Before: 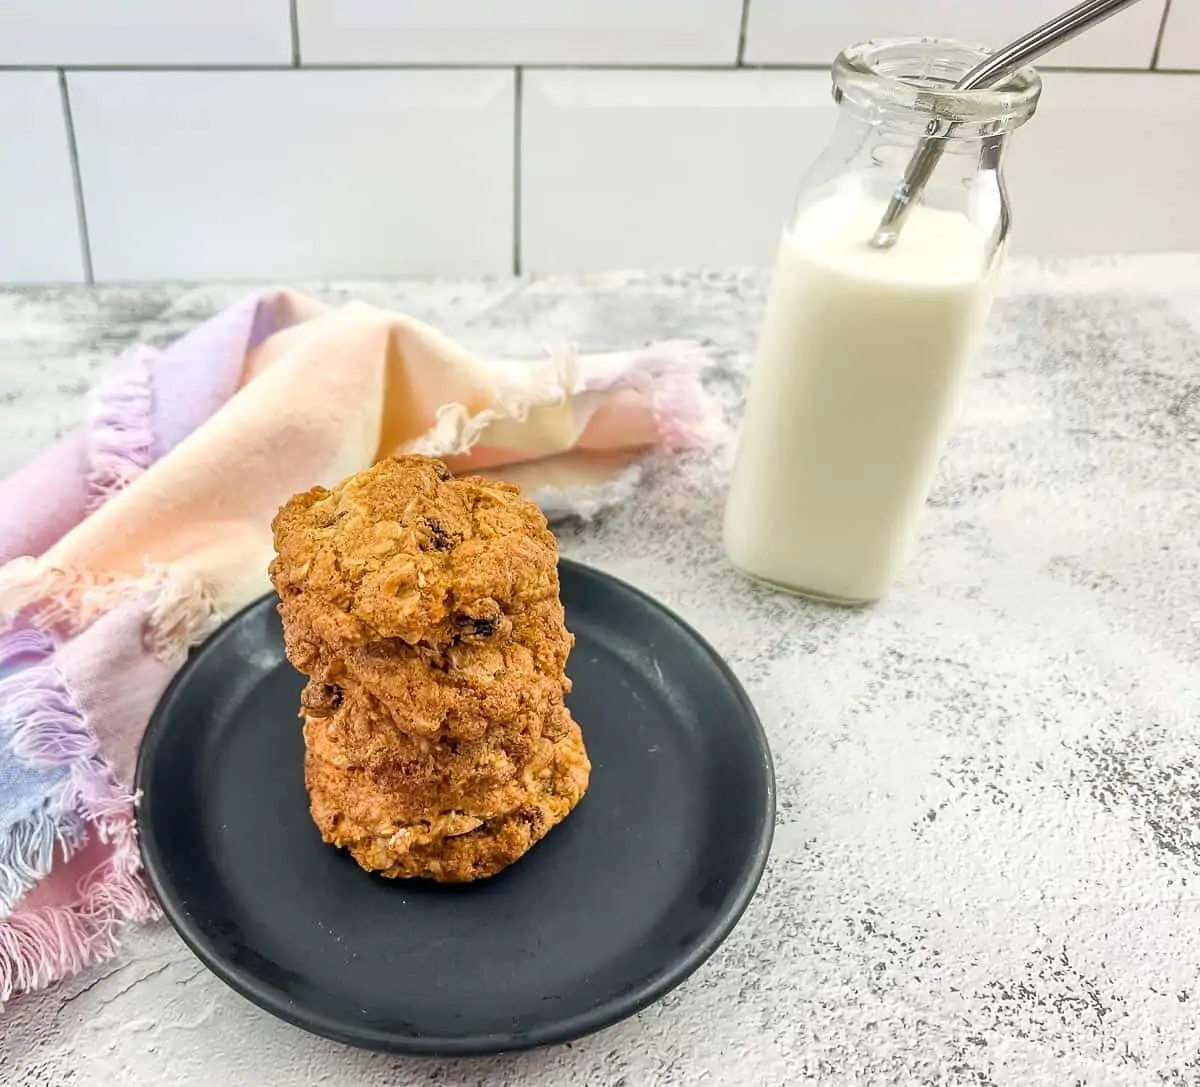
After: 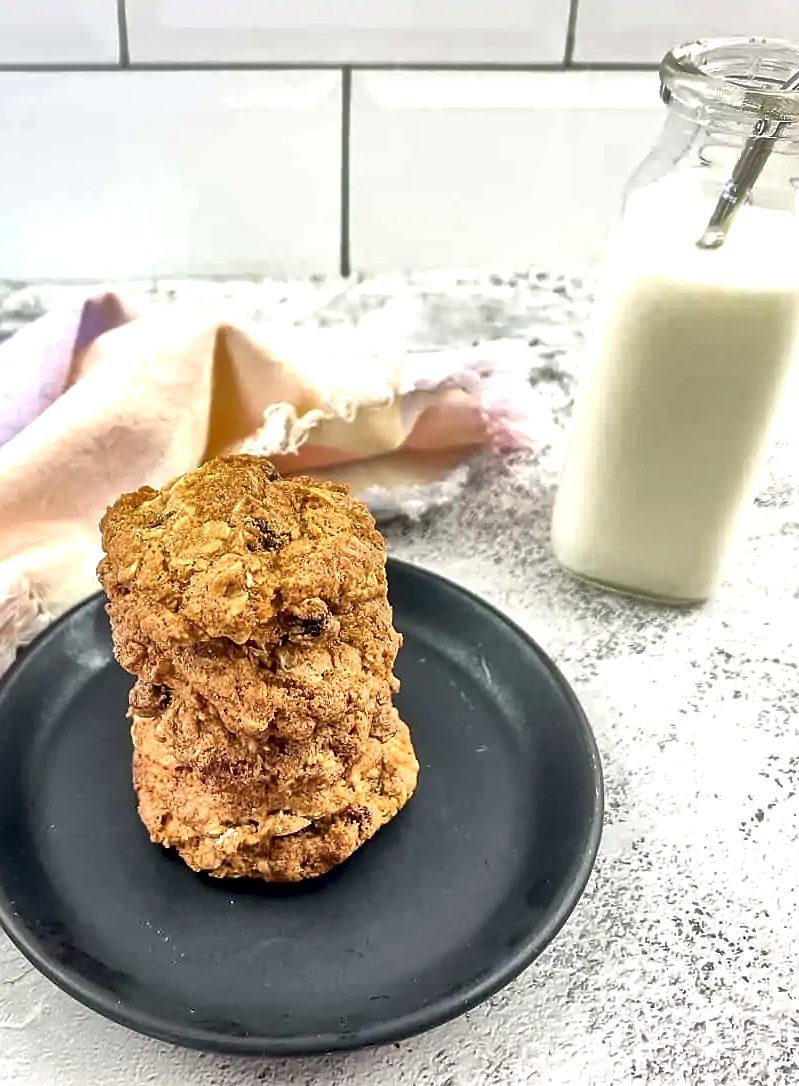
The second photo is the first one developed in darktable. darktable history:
contrast brightness saturation: contrast 0.11, saturation -0.17
local contrast: mode bilateral grid, contrast 100, coarseness 100, detail 165%, midtone range 0.2
exposure: exposure 0.3 EV, compensate highlight preservation false
shadows and highlights: on, module defaults
sharpen: radius 1.458, amount 0.398, threshold 1.271
tone equalizer: on, module defaults
crop and rotate: left 14.385%, right 18.948%
